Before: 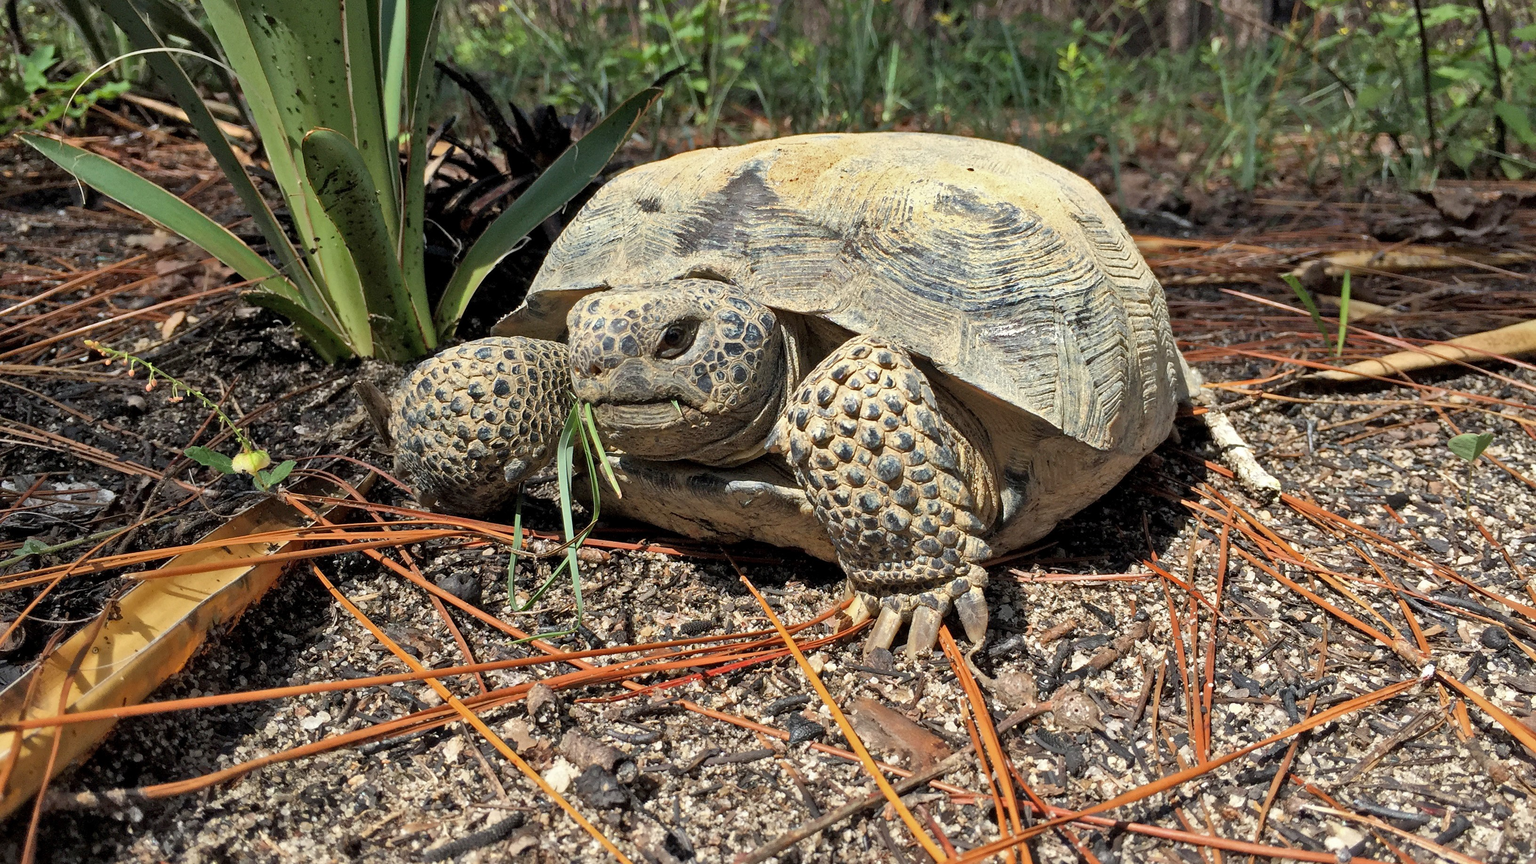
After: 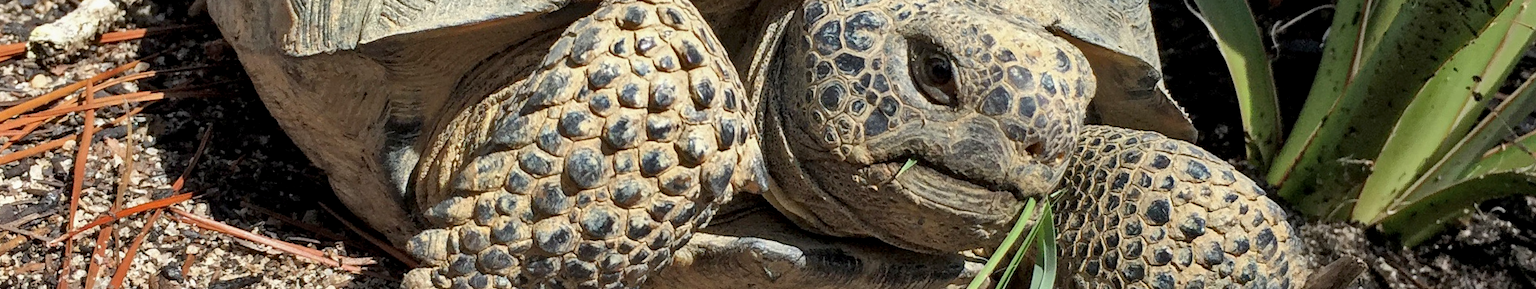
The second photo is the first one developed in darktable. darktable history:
local contrast: highlights 61%, shadows 106%, detail 107%, midtone range 0.529
crop and rotate: angle 16.12°, top 30.835%, bottom 35.653%
contrast brightness saturation: contrast 0.05
